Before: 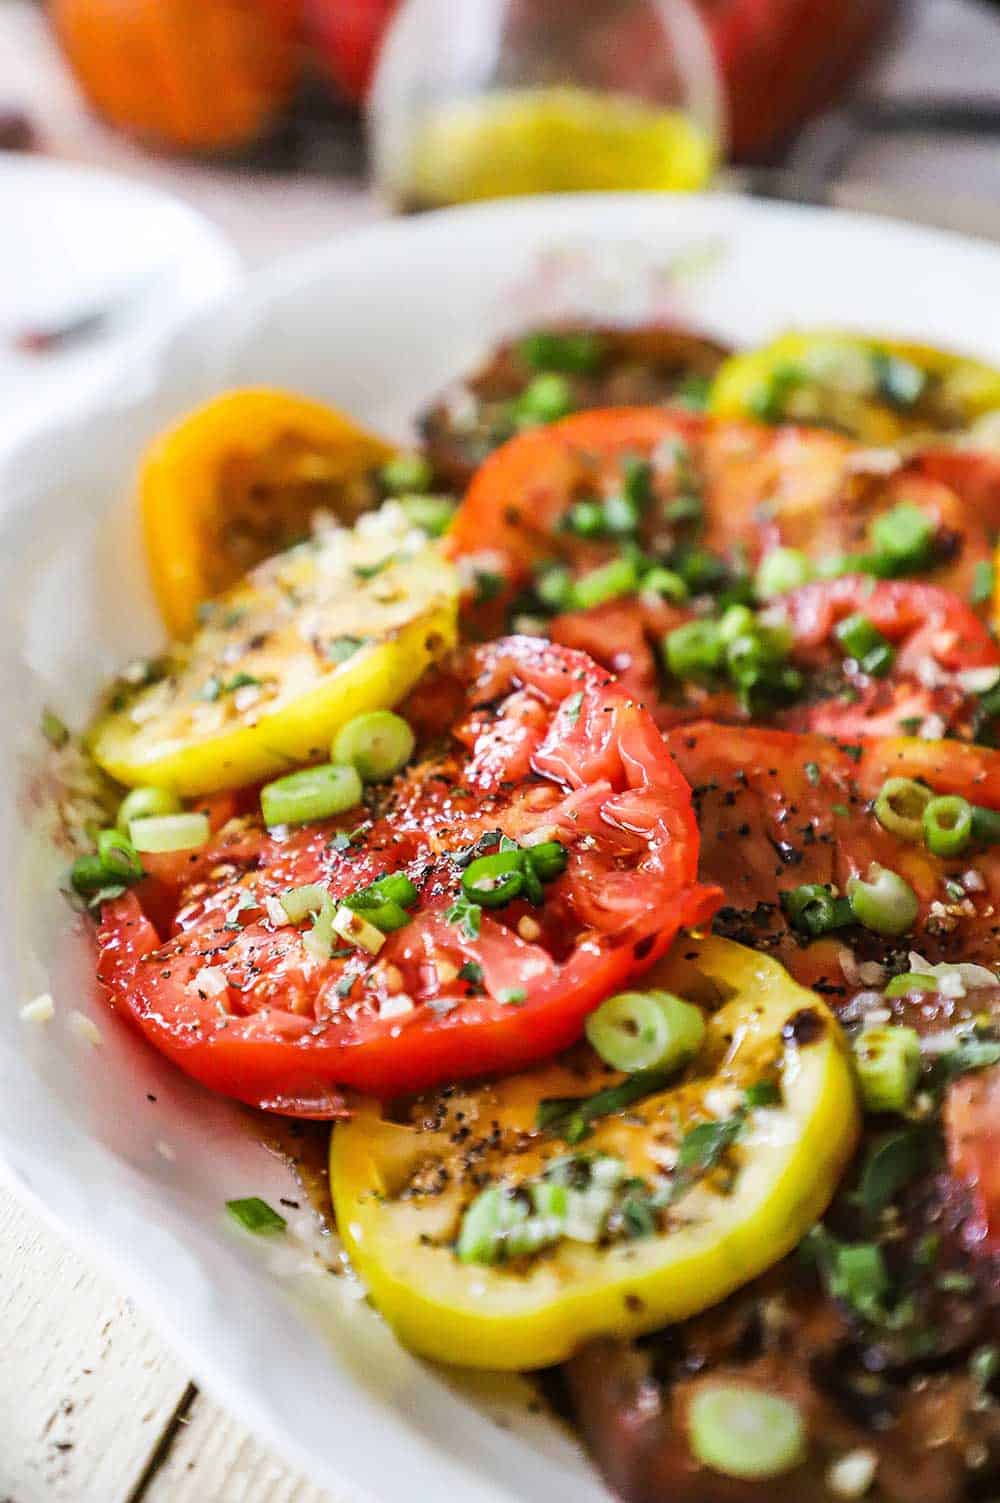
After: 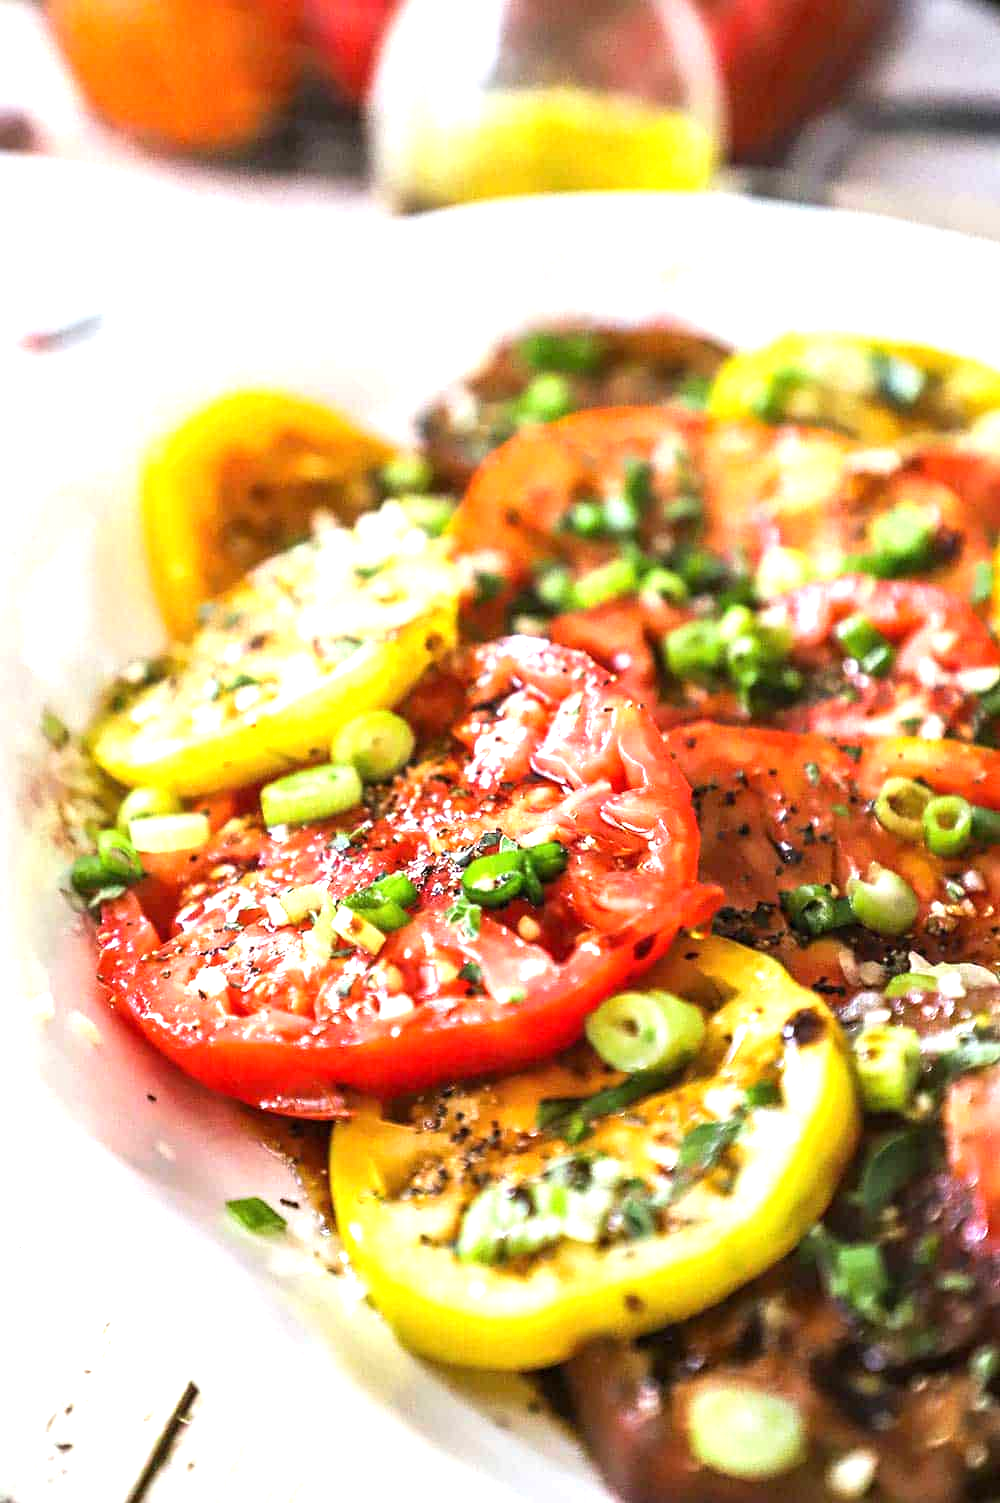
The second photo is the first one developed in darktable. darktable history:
white balance: red 1, blue 1
exposure: exposure 0.943 EV, compensate highlight preservation false
